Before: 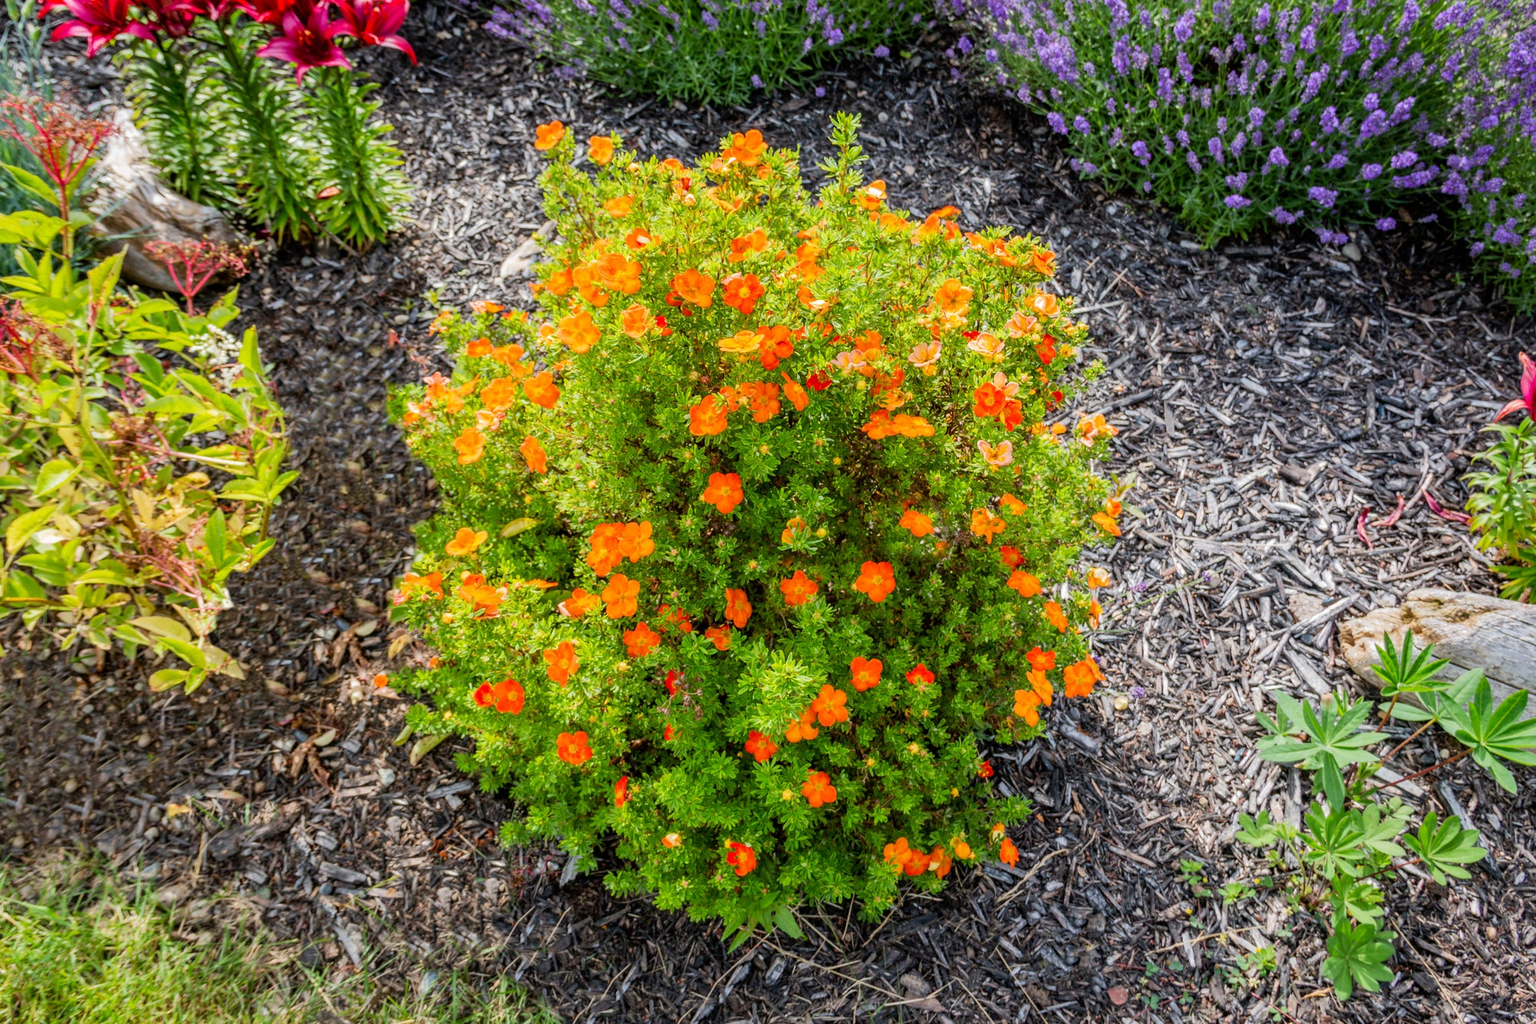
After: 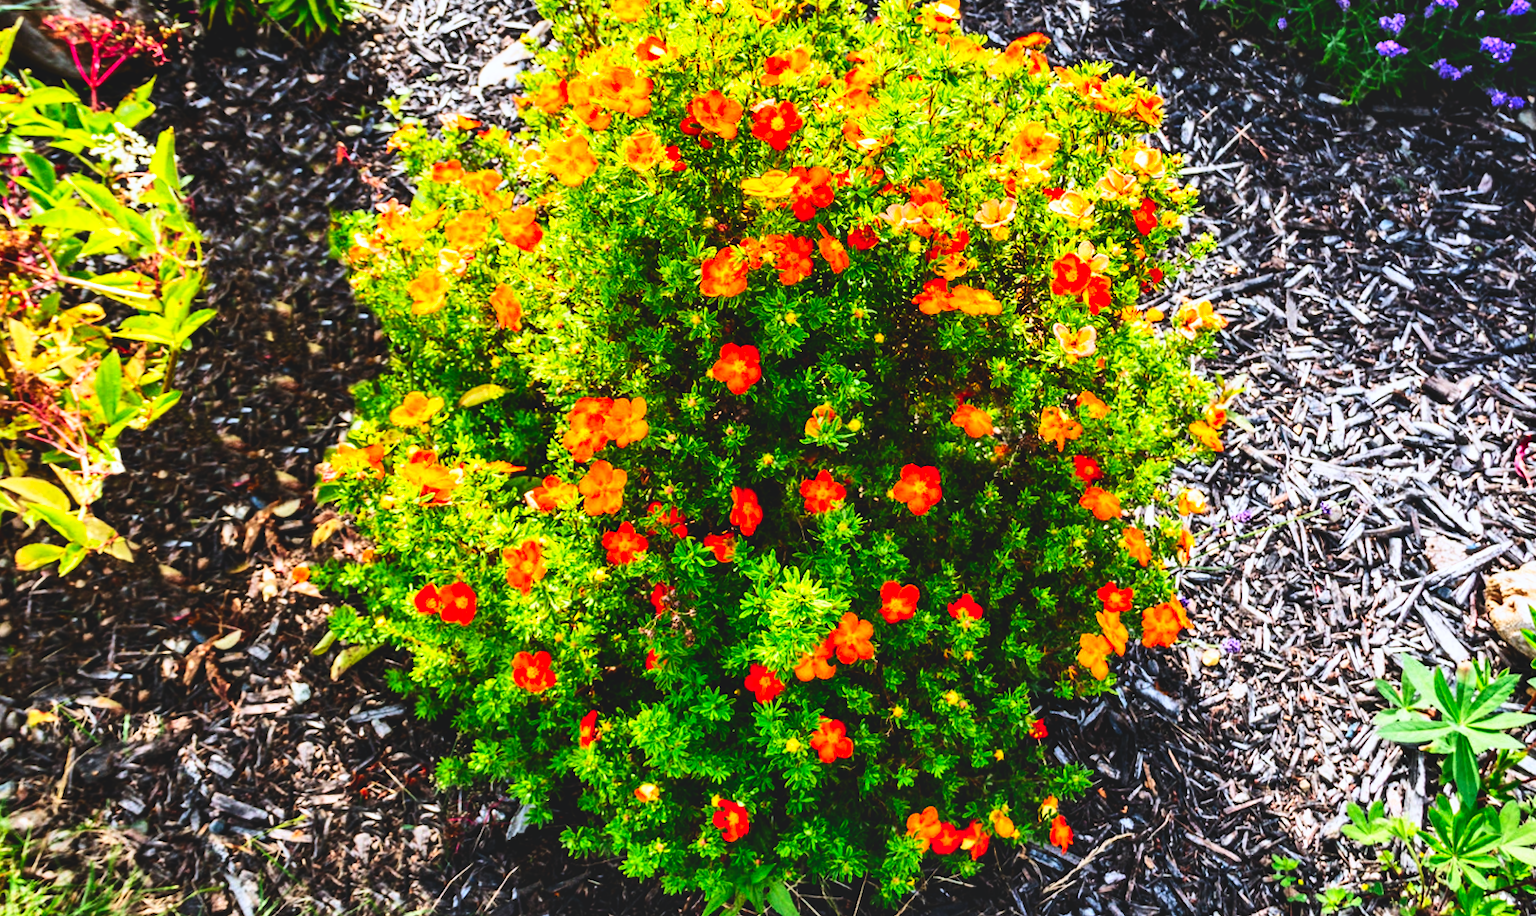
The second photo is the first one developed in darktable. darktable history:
color correction: highlights a* -0.13, highlights b* -5.72, shadows a* -0.135, shadows b* -0.093
crop and rotate: angle -3.52°, left 9.884%, top 21.282%, right 12.093%, bottom 12.128%
contrast brightness saturation: contrast 0.222, brightness -0.18, saturation 0.236
shadows and highlights: low approximation 0.01, soften with gaussian
base curve: curves: ch0 [(0, 0.036) (0.007, 0.037) (0.604, 0.887) (1, 1)], preserve colors none
exposure: compensate exposure bias true, compensate highlight preservation false
